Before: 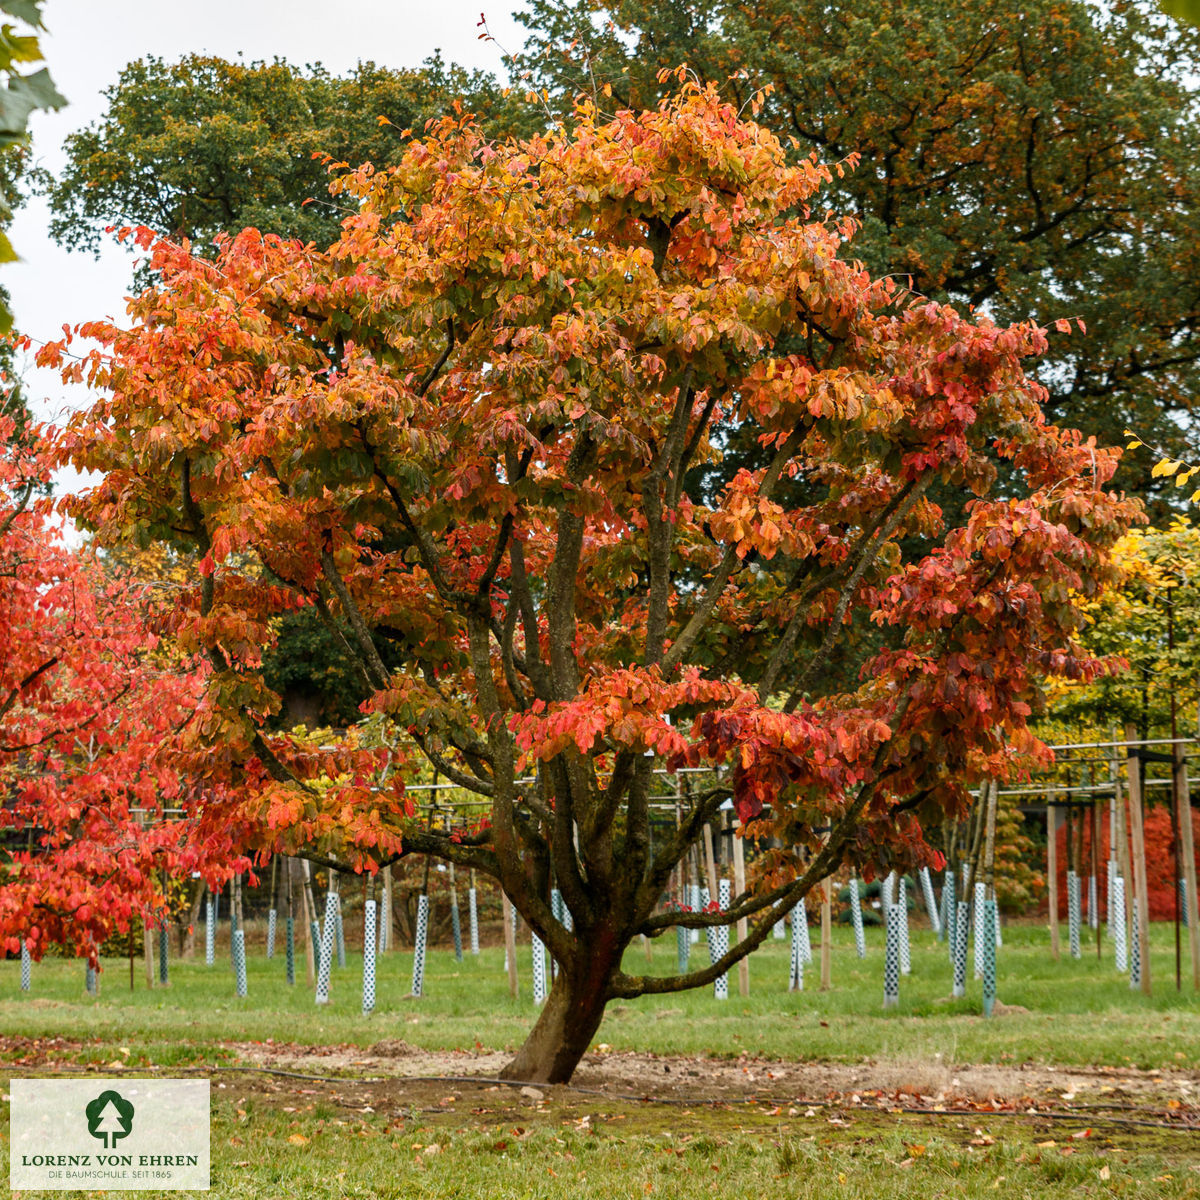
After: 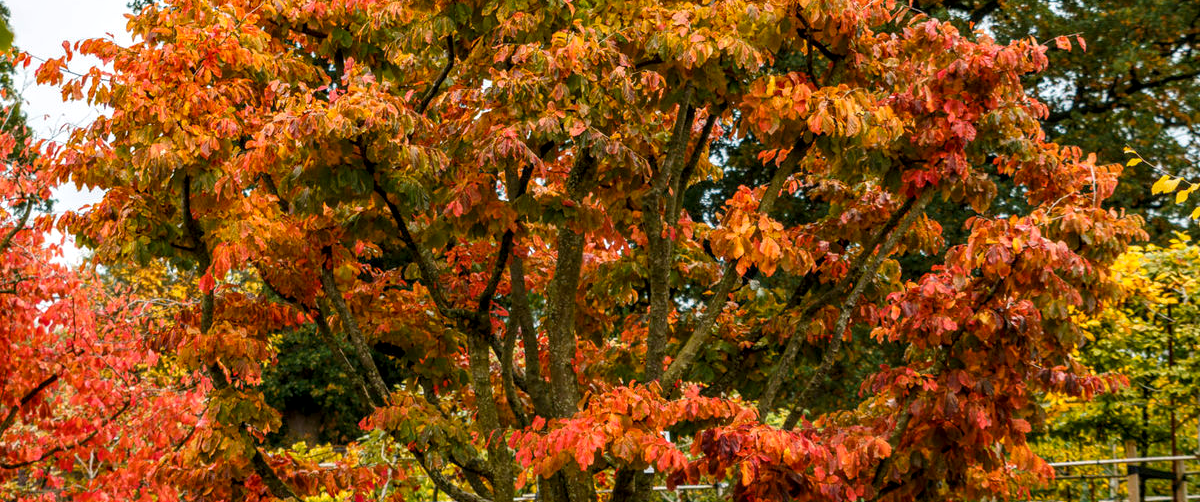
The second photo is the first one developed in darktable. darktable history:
color balance rgb: linear chroma grading › global chroma 15.136%, perceptual saturation grading › global saturation 0.705%, global vibrance 10.787%
local contrast: on, module defaults
crop and rotate: top 23.649%, bottom 34.503%
